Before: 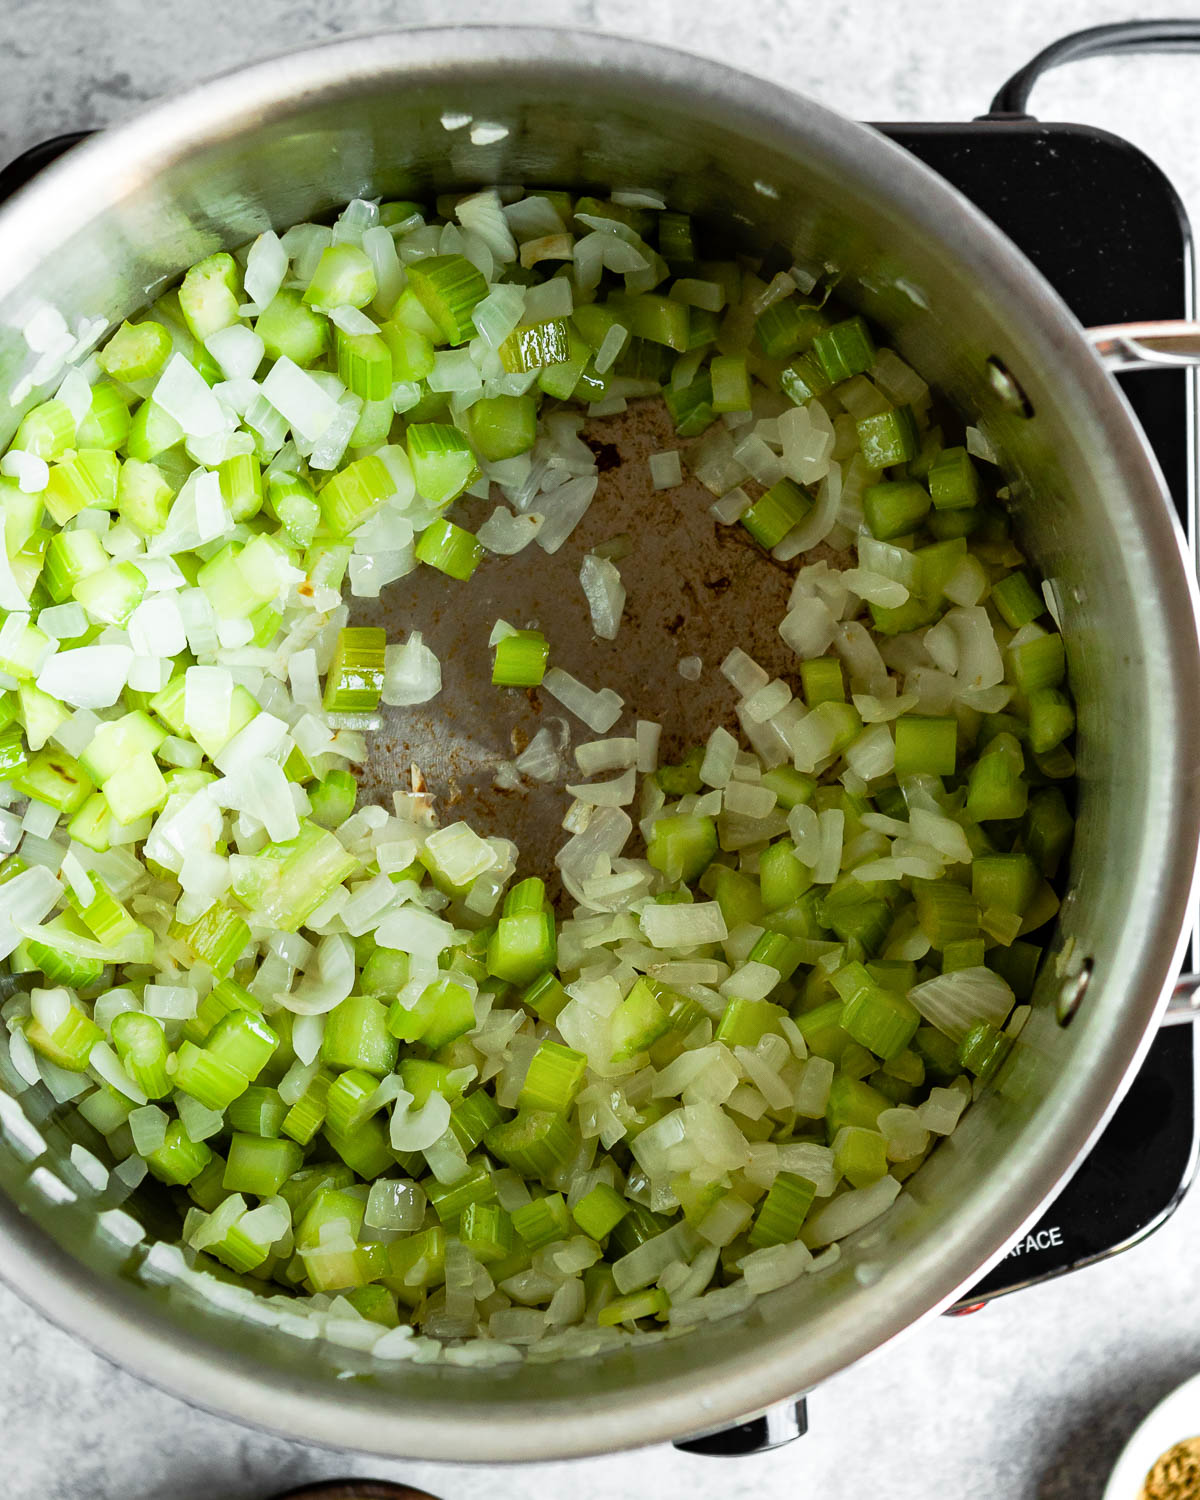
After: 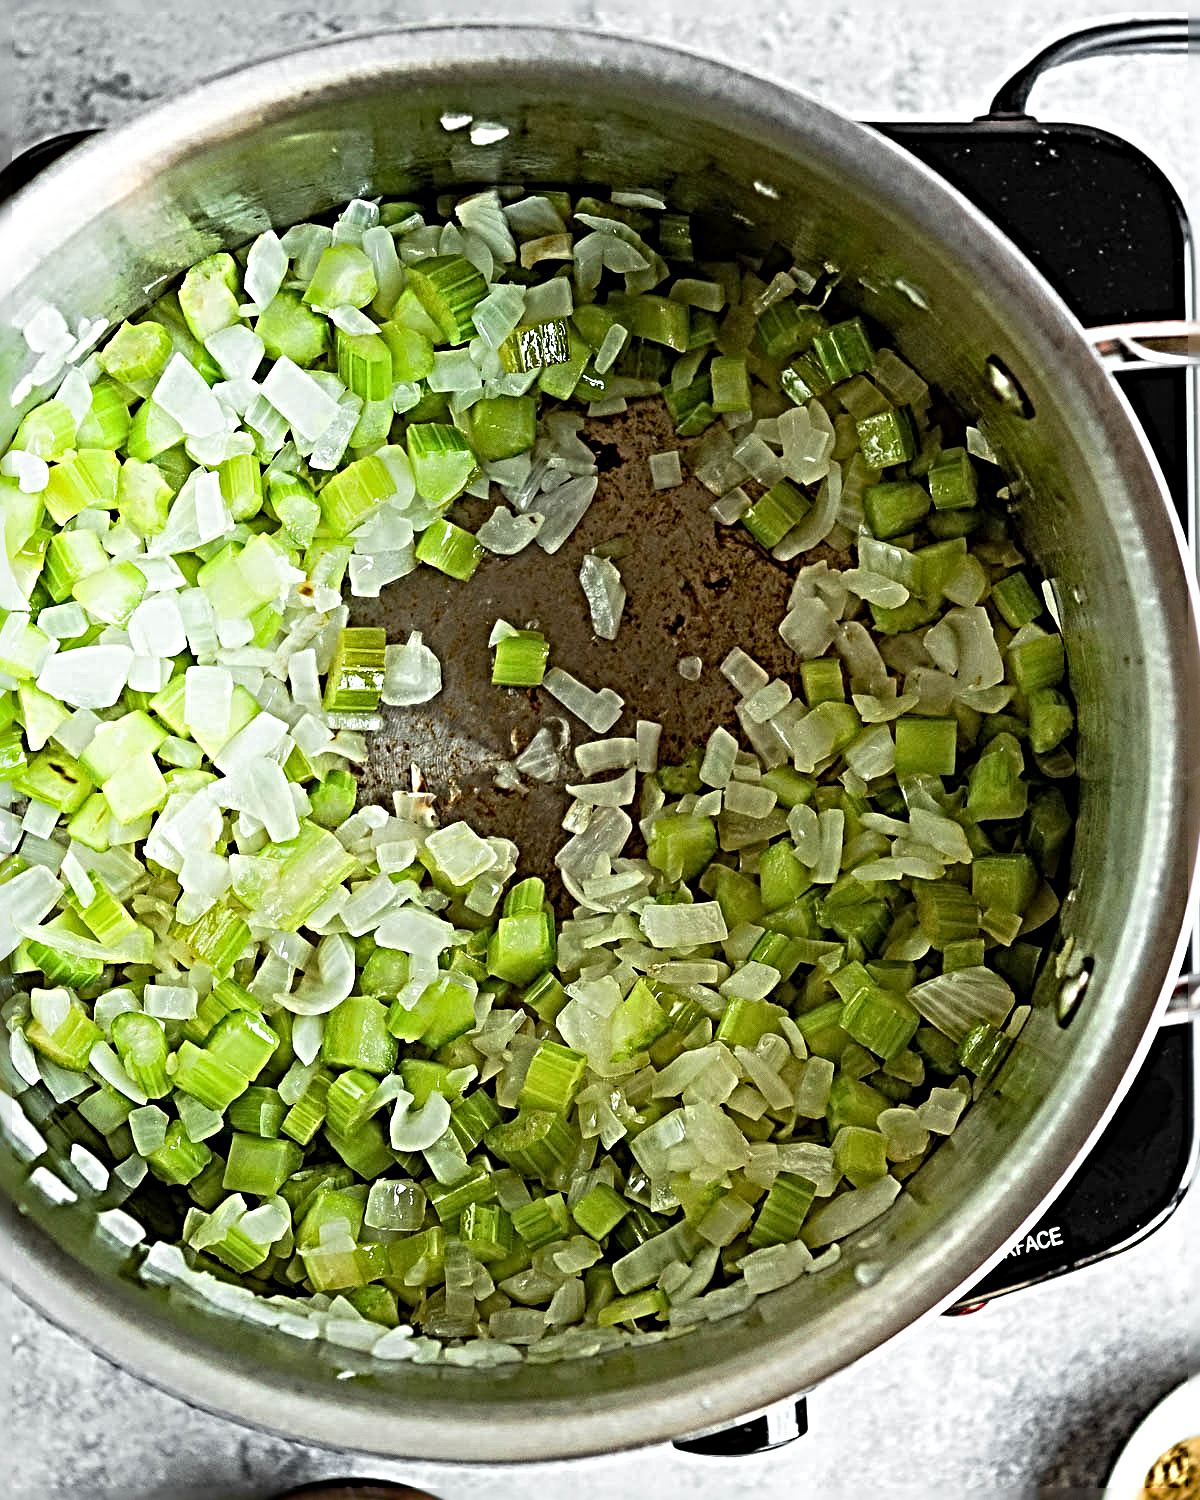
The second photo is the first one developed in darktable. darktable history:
sharpen: radius 6.254, amount 1.785, threshold 0.07
